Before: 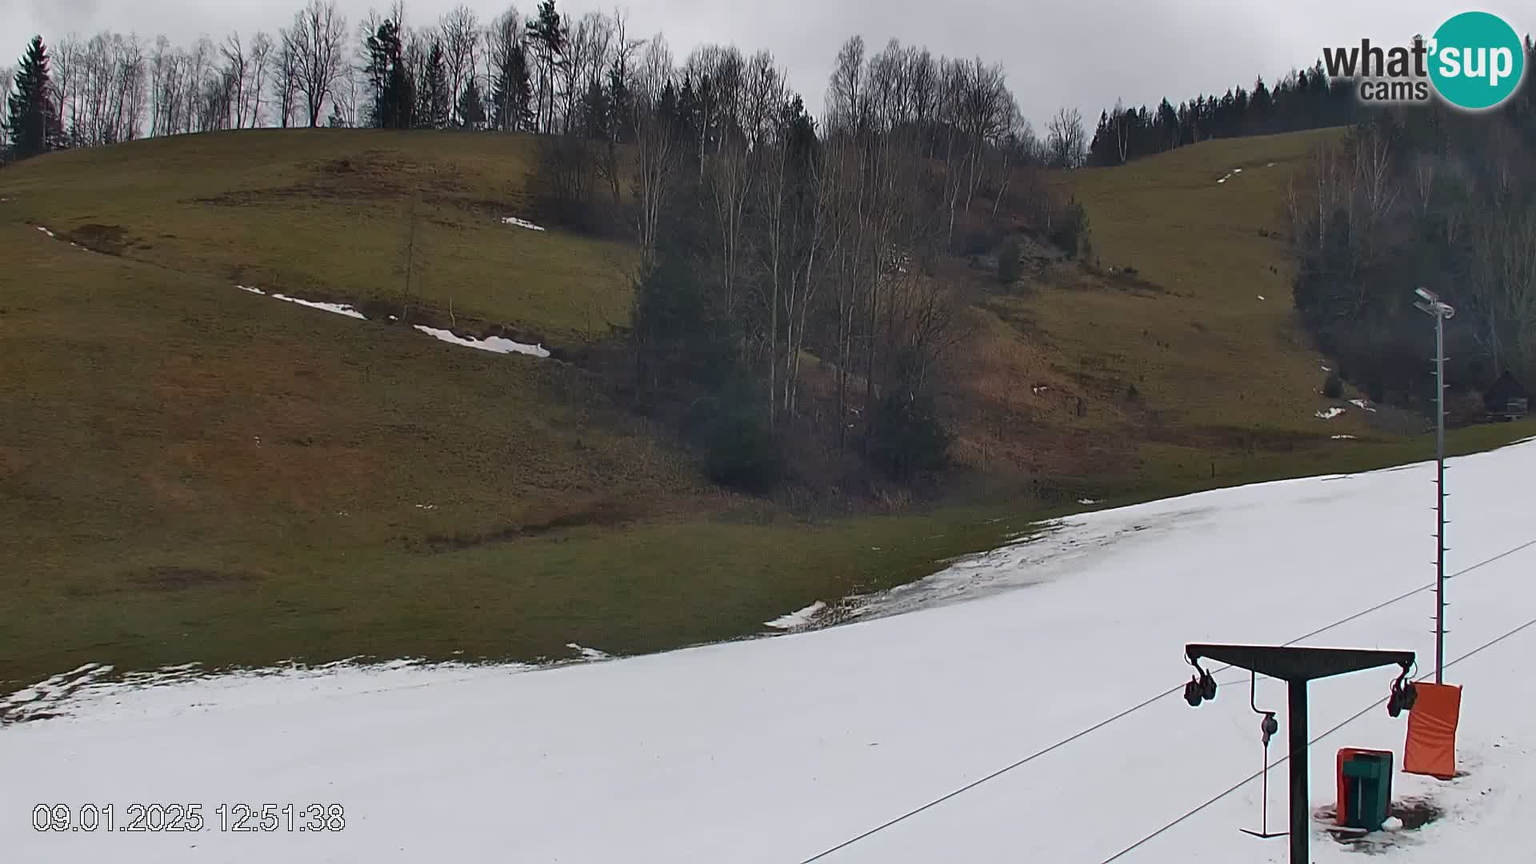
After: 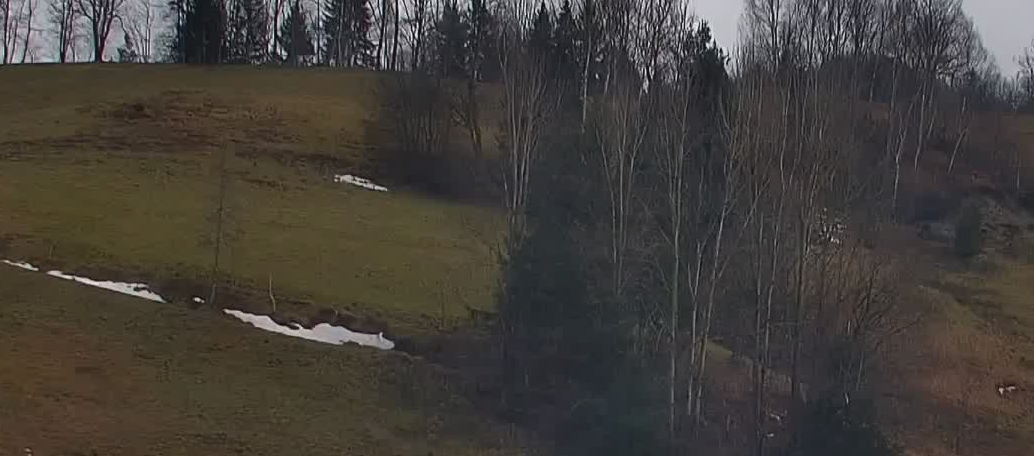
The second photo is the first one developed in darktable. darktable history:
contrast equalizer: octaves 7, y [[0.6 ×6], [0.55 ×6], [0 ×6], [0 ×6], [0 ×6]], mix -0.3
crop: left 15.306%, top 9.065%, right 30.789%, bottom 48.638%
